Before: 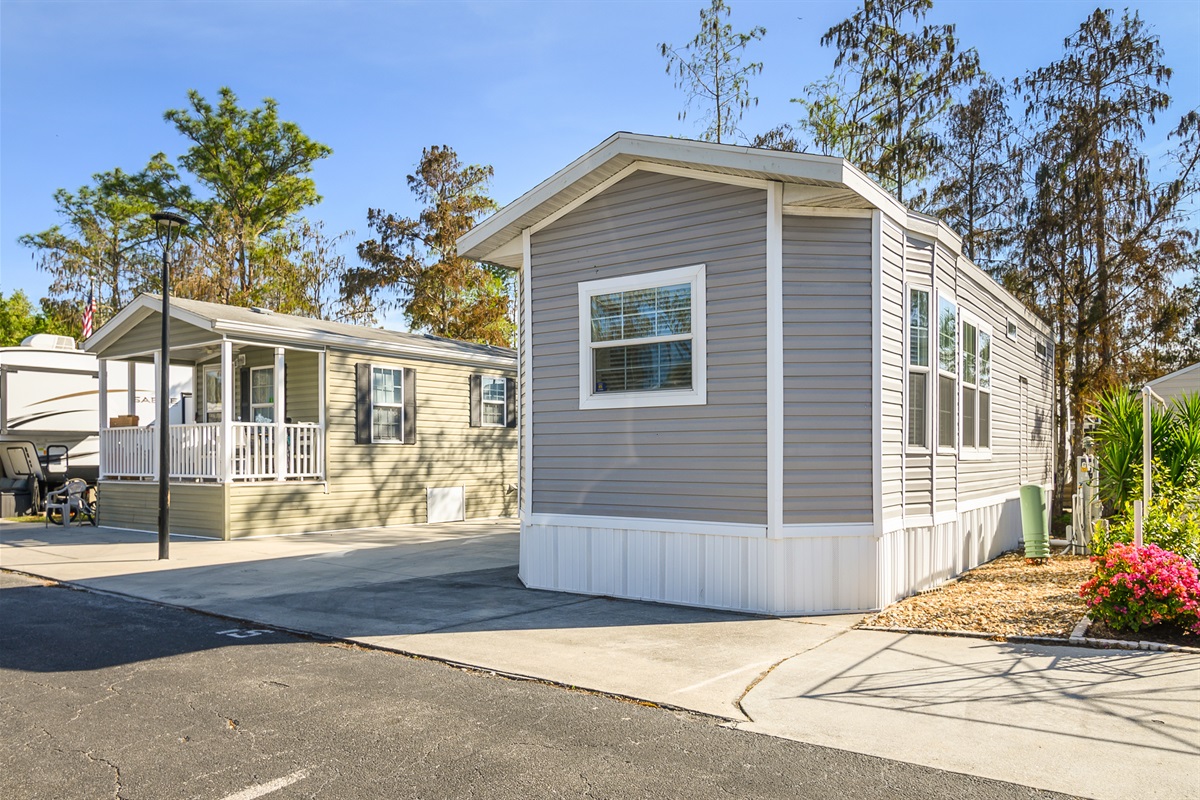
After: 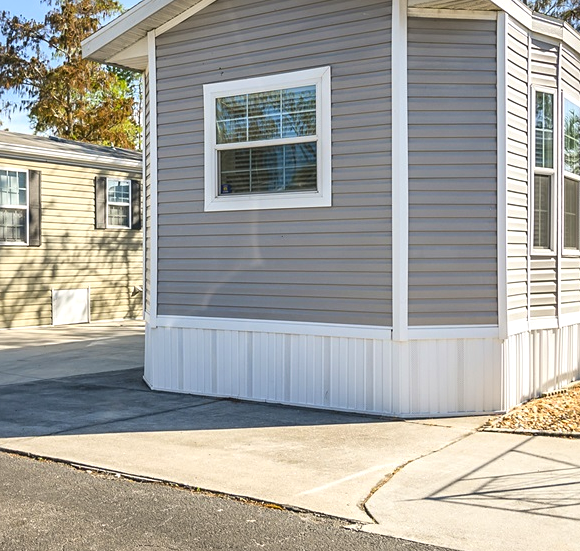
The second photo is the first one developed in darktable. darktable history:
crop: left 31.313%, top 24.774%, right 20.346%, bottom 6.247%
base curve: curves: ch0 [(0, 0) (0.303, 0.277) (1, 1)], preserve colors none
exposure: exposure 0.15 EV, compensate highlight preservation false
sharpen: amount 0.203
